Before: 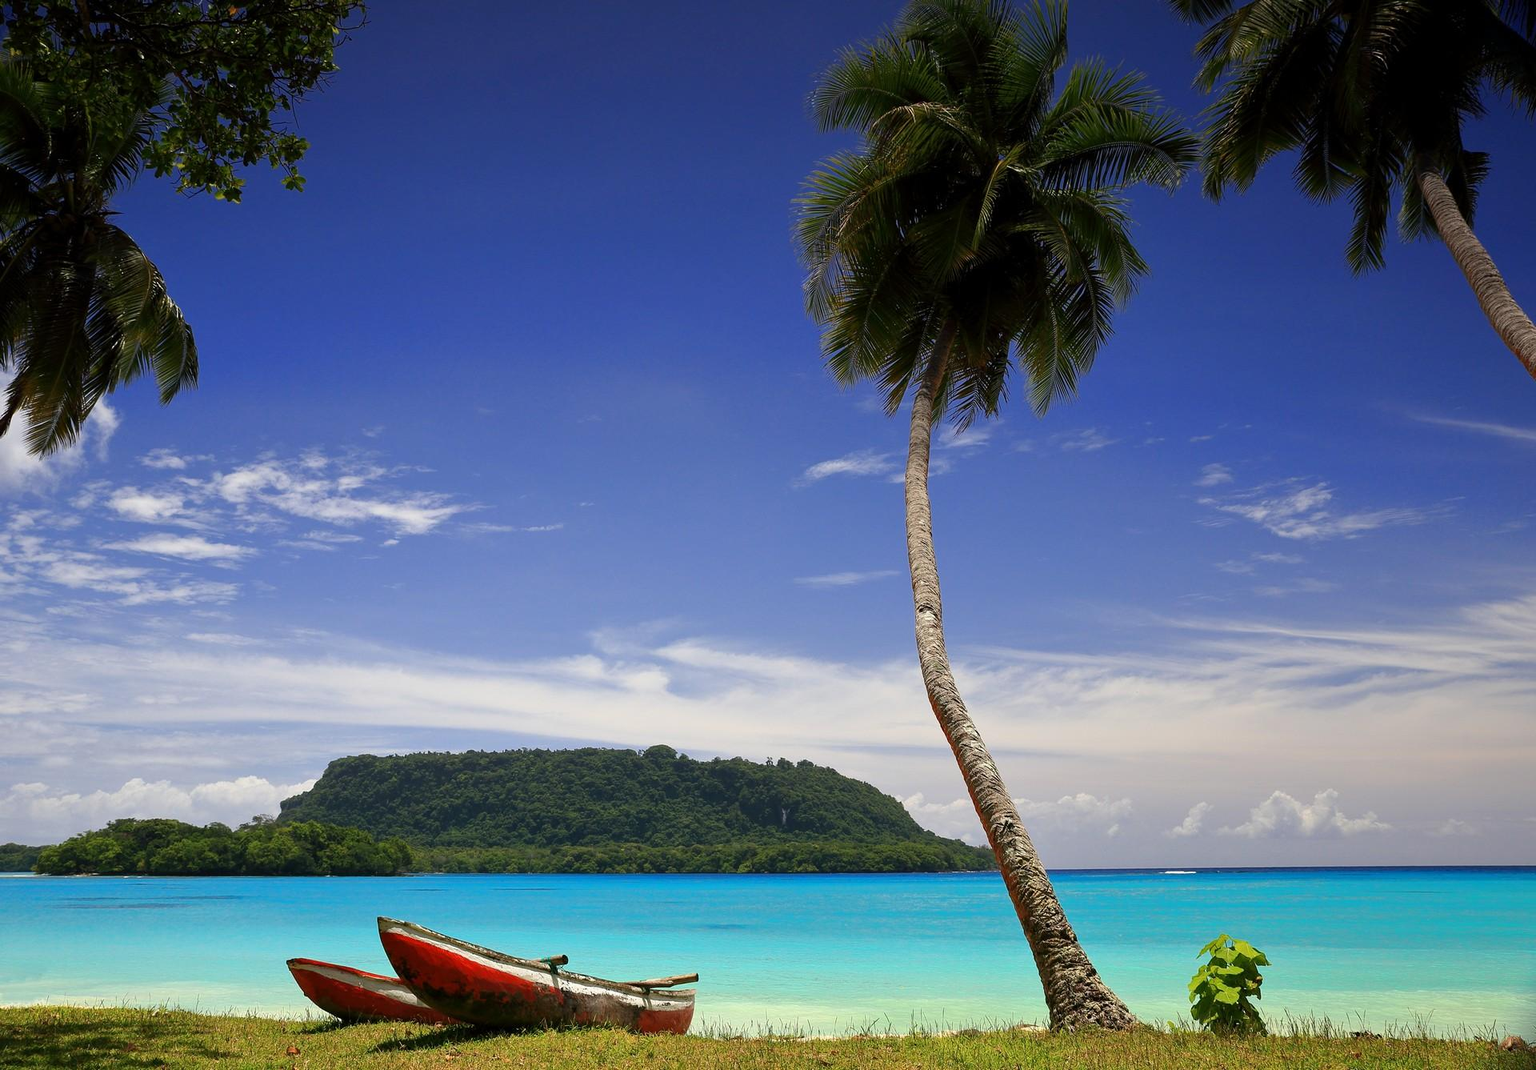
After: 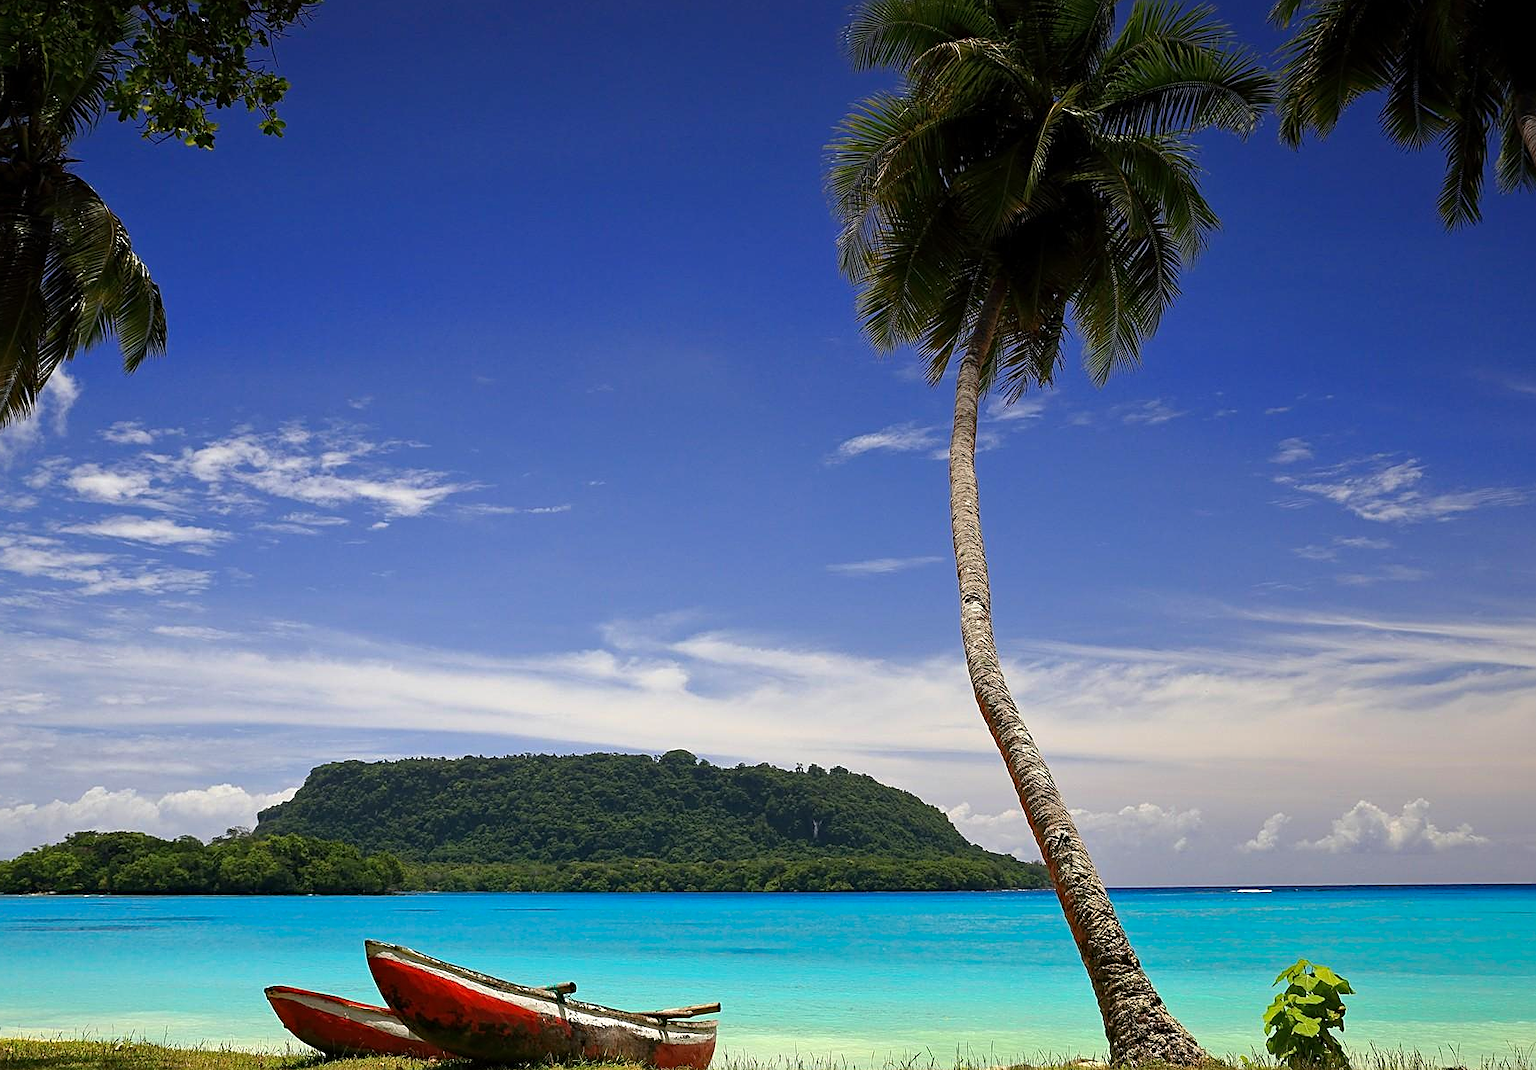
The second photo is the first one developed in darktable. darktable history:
crop: left 3.16%, top 6.382%, right 6.539%, bottom 3.207%
haze removal: compatibility mode true, adaptive false
sharpen: on, module defaults
